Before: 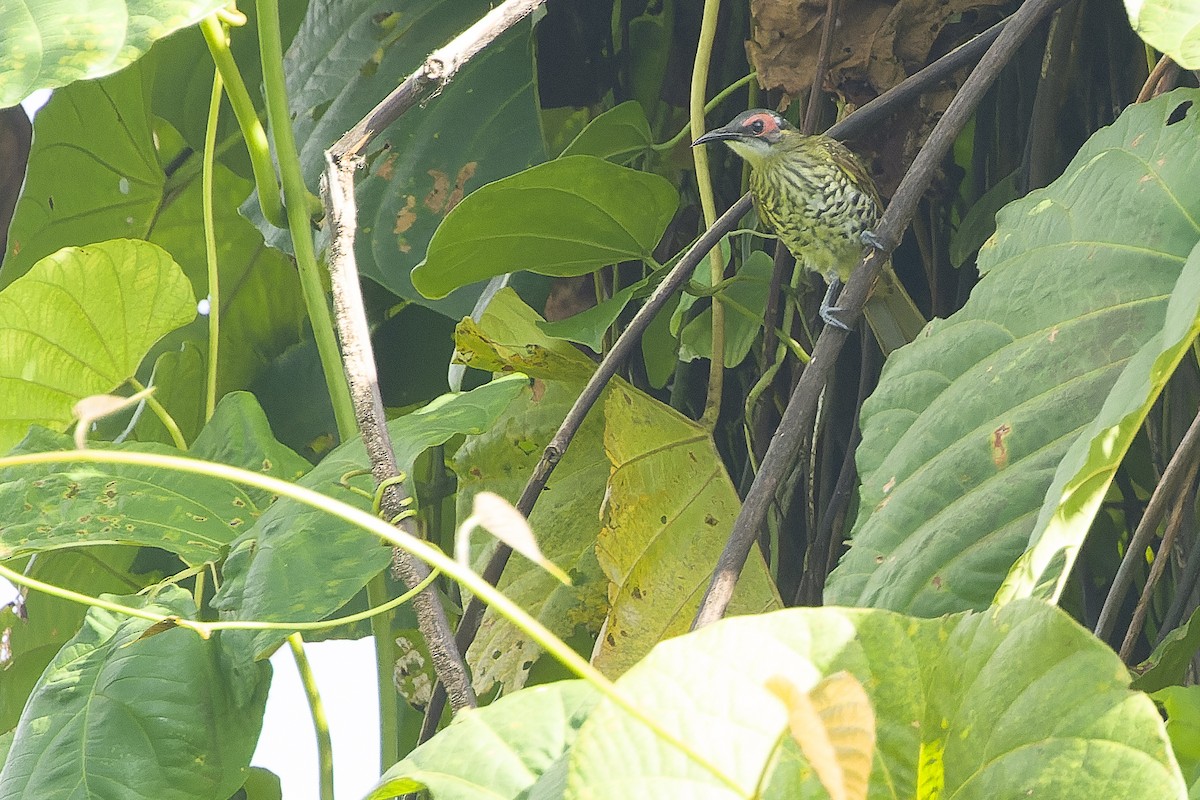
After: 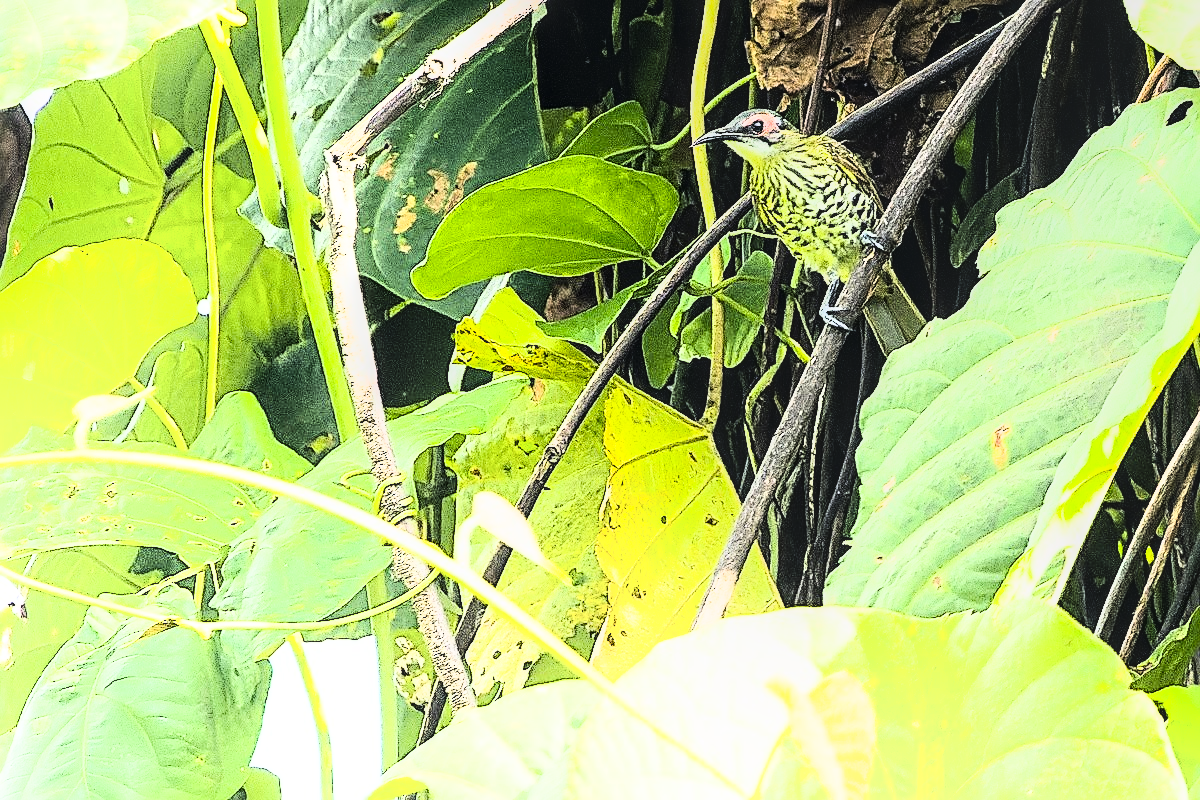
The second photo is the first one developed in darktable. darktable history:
tone equalizer: -8 EV -0.433 EV, -7 EV -0.361 EV, -6 EV -0.305 EV, -5 EV -0.198 EV, -3 EV 0.228 EV, -2 EV 0.353 EV, -1 EV 0.408 EV, +0 EV 0.416 EV, mask exposure compensation -0.508 EV
sharpen: radius 2.627, amount 0.68
color balance rgb: perceptual saturation grading › global saturation 30.909%
shadows and highlights: shadows -24.3, highlights 49.97, soften with gaussian
local contrast: on, module defaults
filmic rgb: black relative exposure -5.08 EV, white relative exposure 4 EV, hardness 2.88, contrast 1.299, highlights saturation mix -30.97%, iterations of high-quality reconstruction 0
tone curve: curves: ch0 [(0, 0) (0.003, 0.016) (0.011, 0.016) (0.025, 0.016) (0.044, 0.017) (0.069, 0.026) (0.1, 0.044) (0.136, 0.074) (0.177, 0.121) (0.224, 0.183) (0.277, 0.248) (0.335, 0.326) (0.399, 0.413) (0.468, 0.511) (0.543, 0.612) (0.623, 0.717) (0.709, 0.818) (0.801, 0.911) (0.898, 0.979) (1, 1)], color space Lab, linked channels, preserve colors none
contrast brightness saturation: contrast 0.412, brightness 0.103, saturation 0.209
